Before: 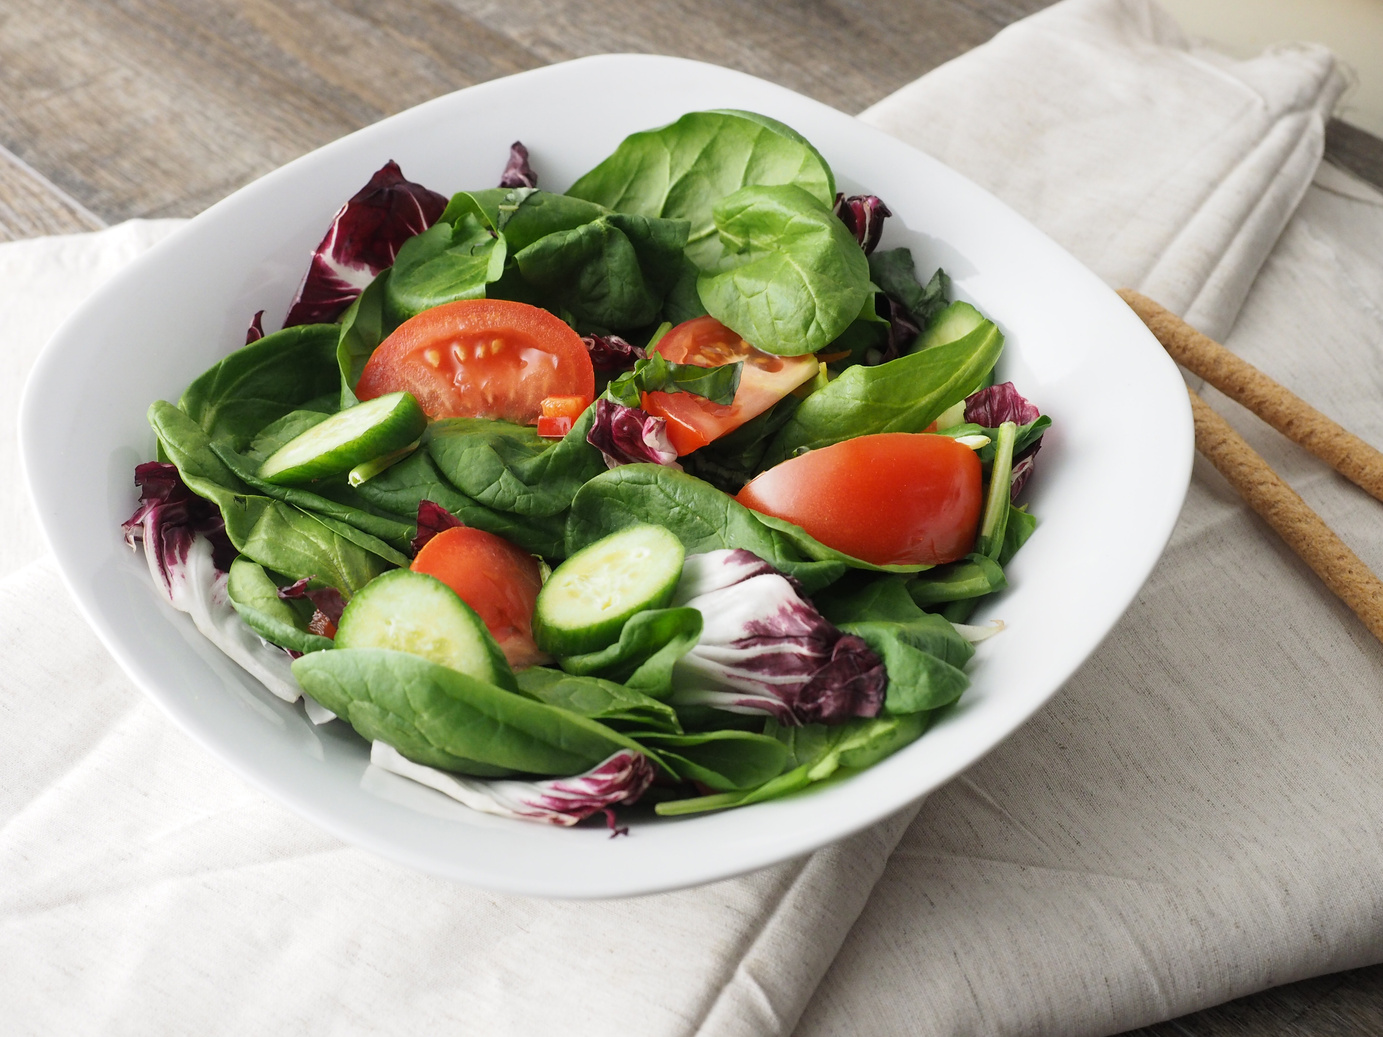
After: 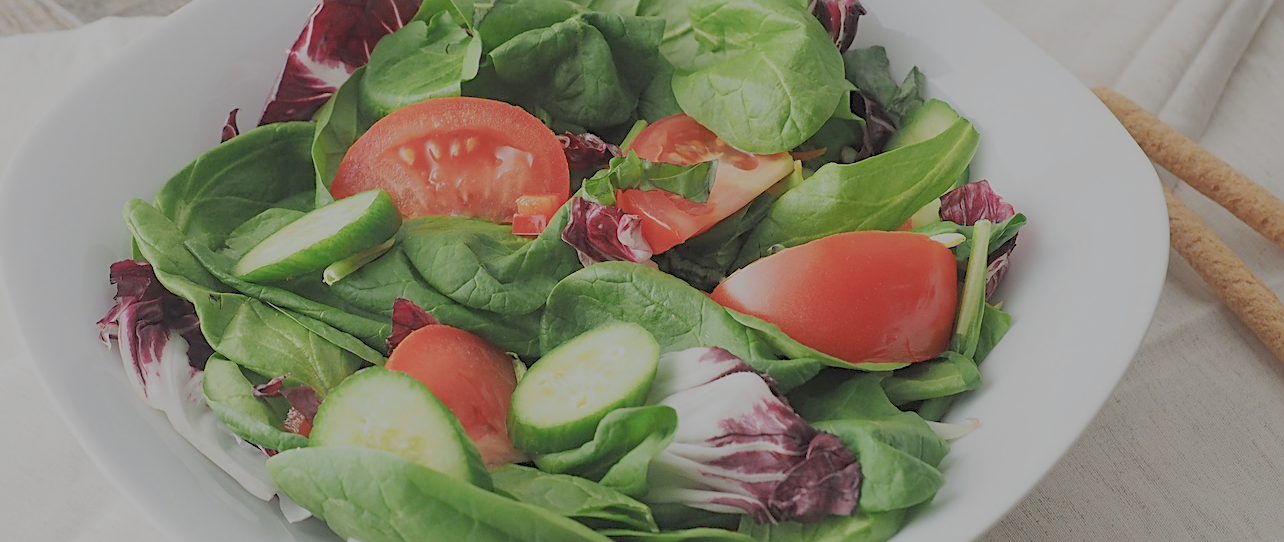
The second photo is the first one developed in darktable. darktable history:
exposure: black level correction 0, exposure 0.587 EV, compensate exposure bias true, compensate highlight preservation false
crop: left 1.836%, top 19.496%, right 5.259%, bottom 28.168%
sharpen: on, module defaults
filmic rgb: black relative exposure -15.87 EV, white relative exposure 7.96 EV, hardness 4.13, latitude 50.23%, contrast 0.5
